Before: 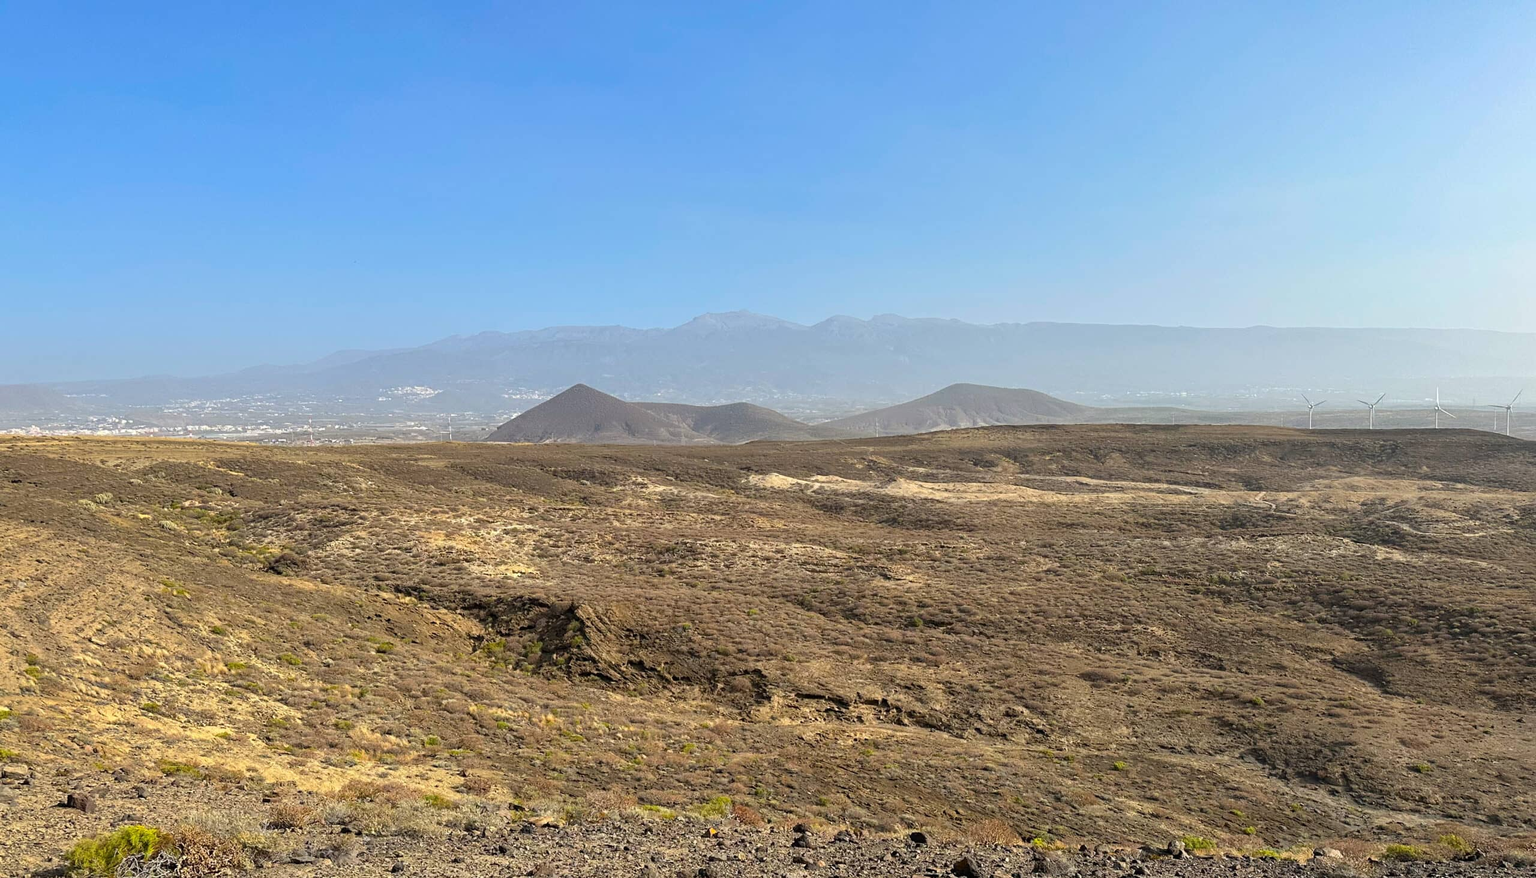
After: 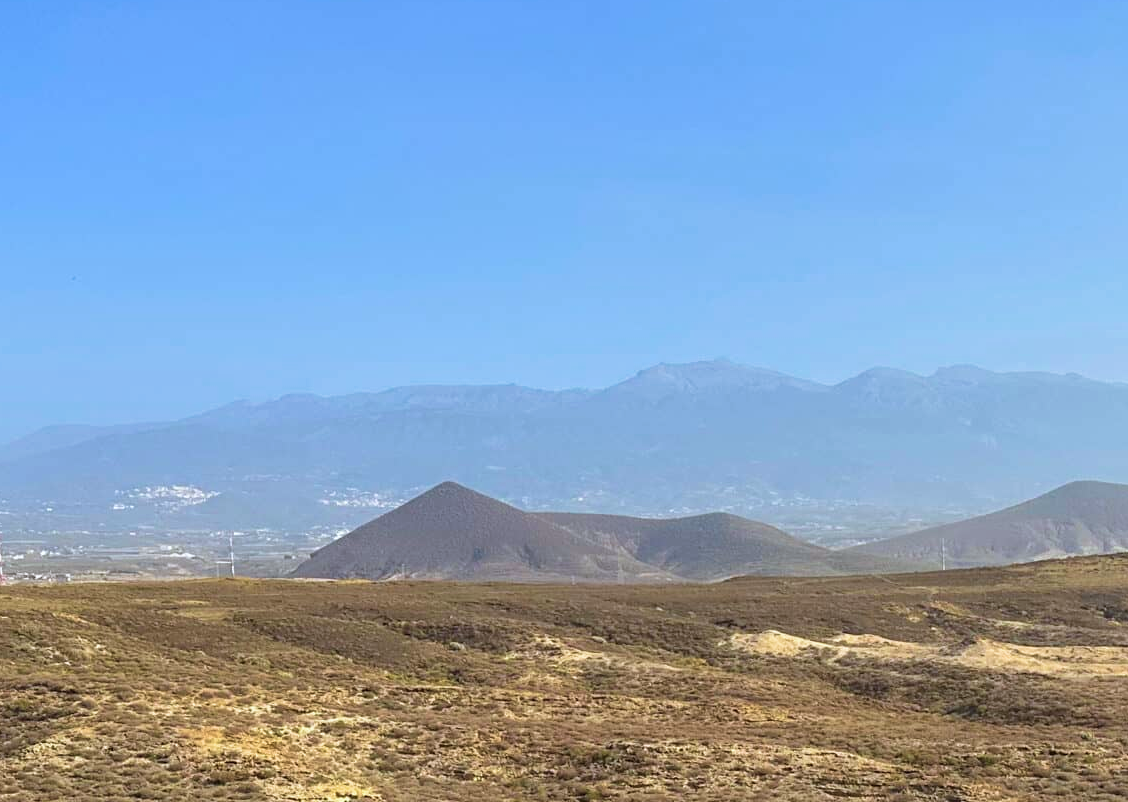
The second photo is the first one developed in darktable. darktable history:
velvia: strength 36.57%
white balance: red 0.976, blue 1.04
crop: left 20.248%, top 10.86%, right 35.675%, bottom 34.321%
